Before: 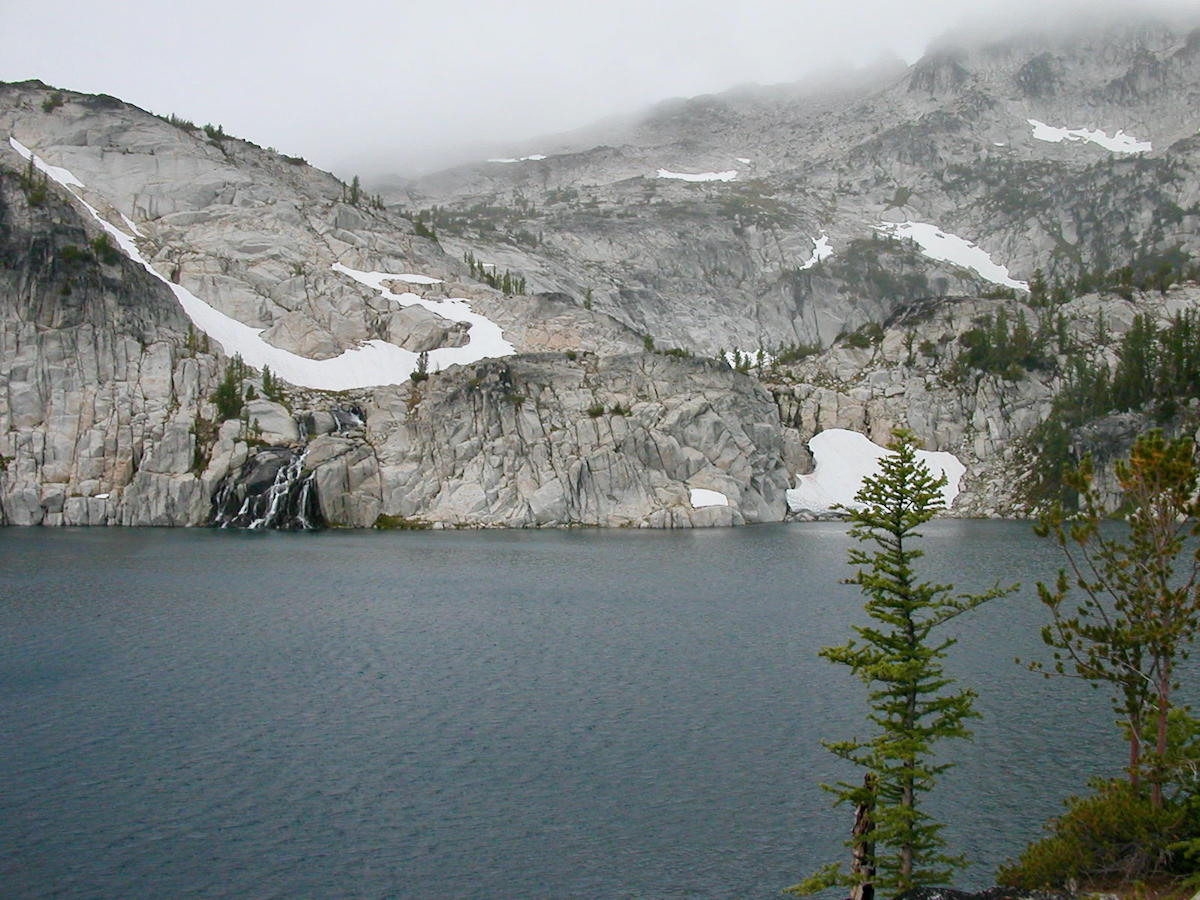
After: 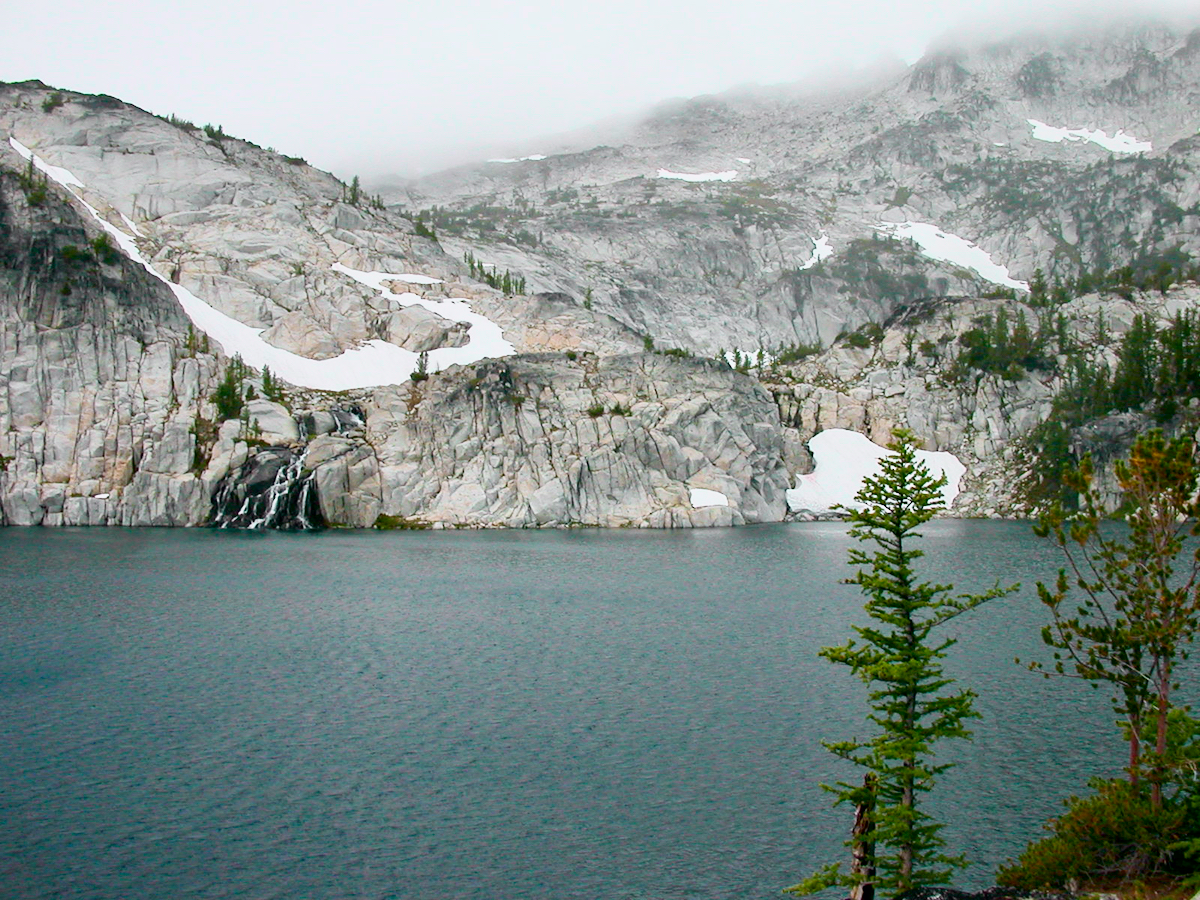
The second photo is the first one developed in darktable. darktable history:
tone curve: curves: ch0 [(0, 0) (0.051, 0.03) (0.096, 0.071) (0.243, 0.246) (0.461, 0.515) (0.605, 0.692) (0.761, 0.85) (0.881, 0.933) (1, 0.984)]; ch1 [(0, 0) (0.1, 0.038) (0.318, 0.243) (0.431, 0.384) (0.488, 0.475) (0.499, 0.499) (0.534, 0.546) (0.567, 0.592) (0.601, 0.632) (0.734, 0.809) (1, 1)]; ch2 [(0, 0) (0.297, 0.257) (0.414, 0.379) (0.453, 0.45) (0.479, 0.483) (0.504, 0.499) (0.52, 0.519) (0.541, 0.554) (0.614, 0.652) (0.817, 0.874) (1, 1)], color space Lab, independent channels, preserve colors none
